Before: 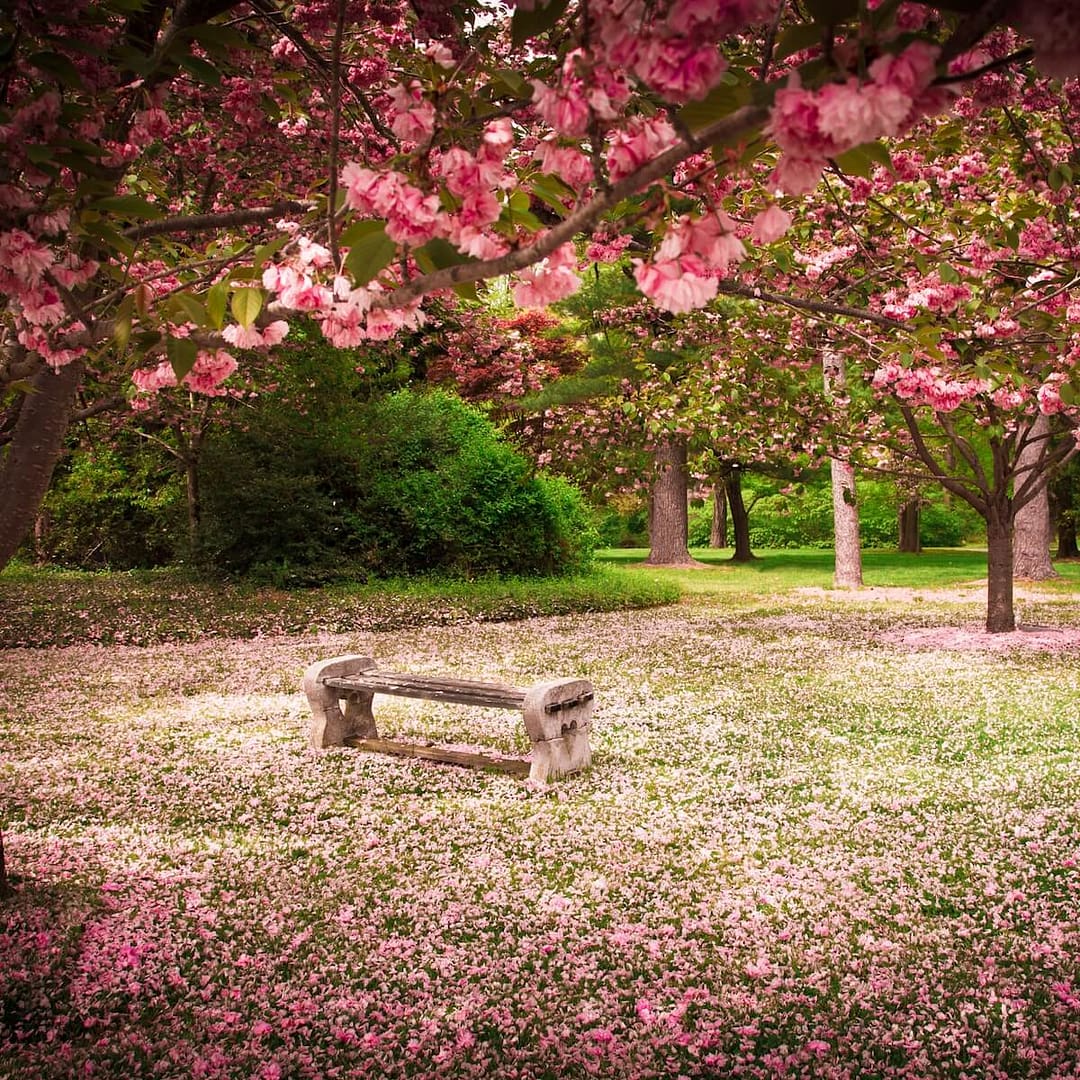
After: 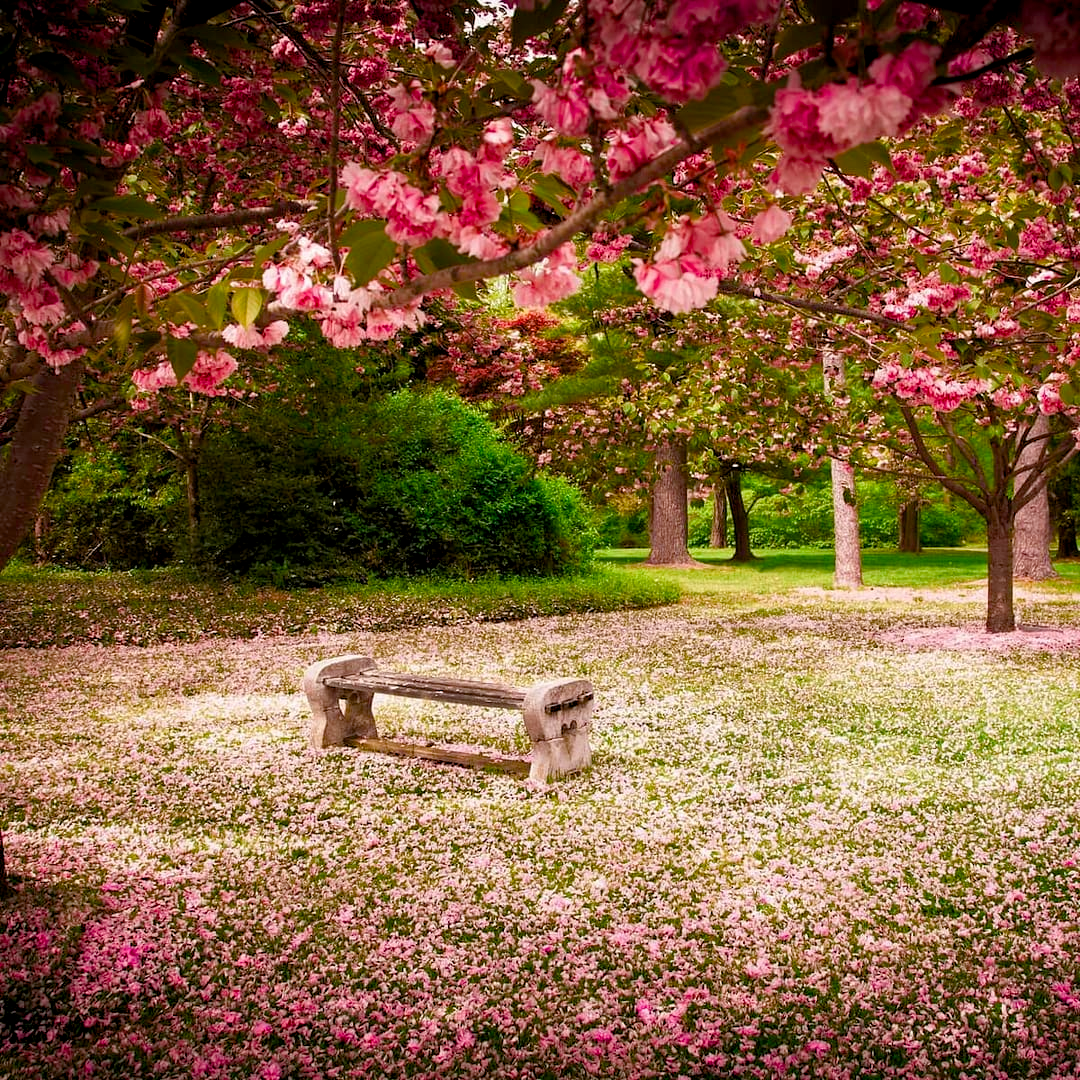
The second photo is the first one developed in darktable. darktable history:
color balance rgb: shadows lift › chroma 2.005%, shadows lift › hue 248.41°, global offset › luminance -0.472%, perceptual saturation grading › global saturation 20%, perceptual saturation grading › highlights -25.198%, perceptual saturation grading › shadows 24.913%, global vibrance 20%
